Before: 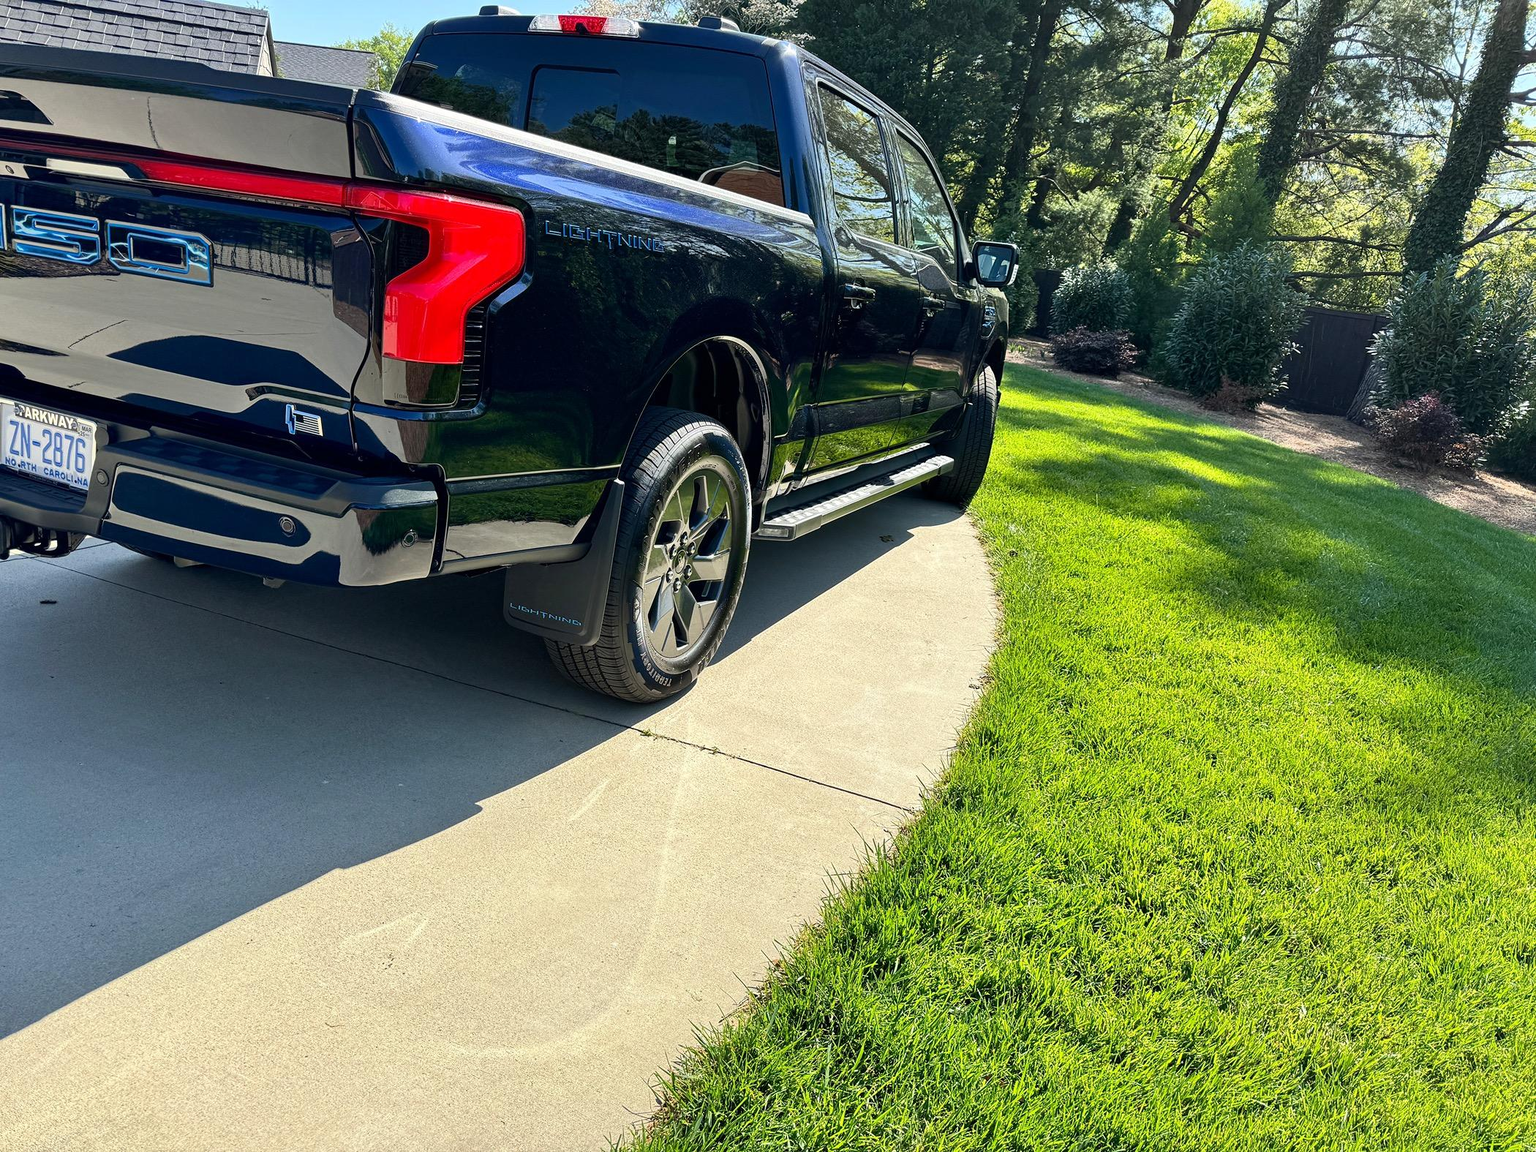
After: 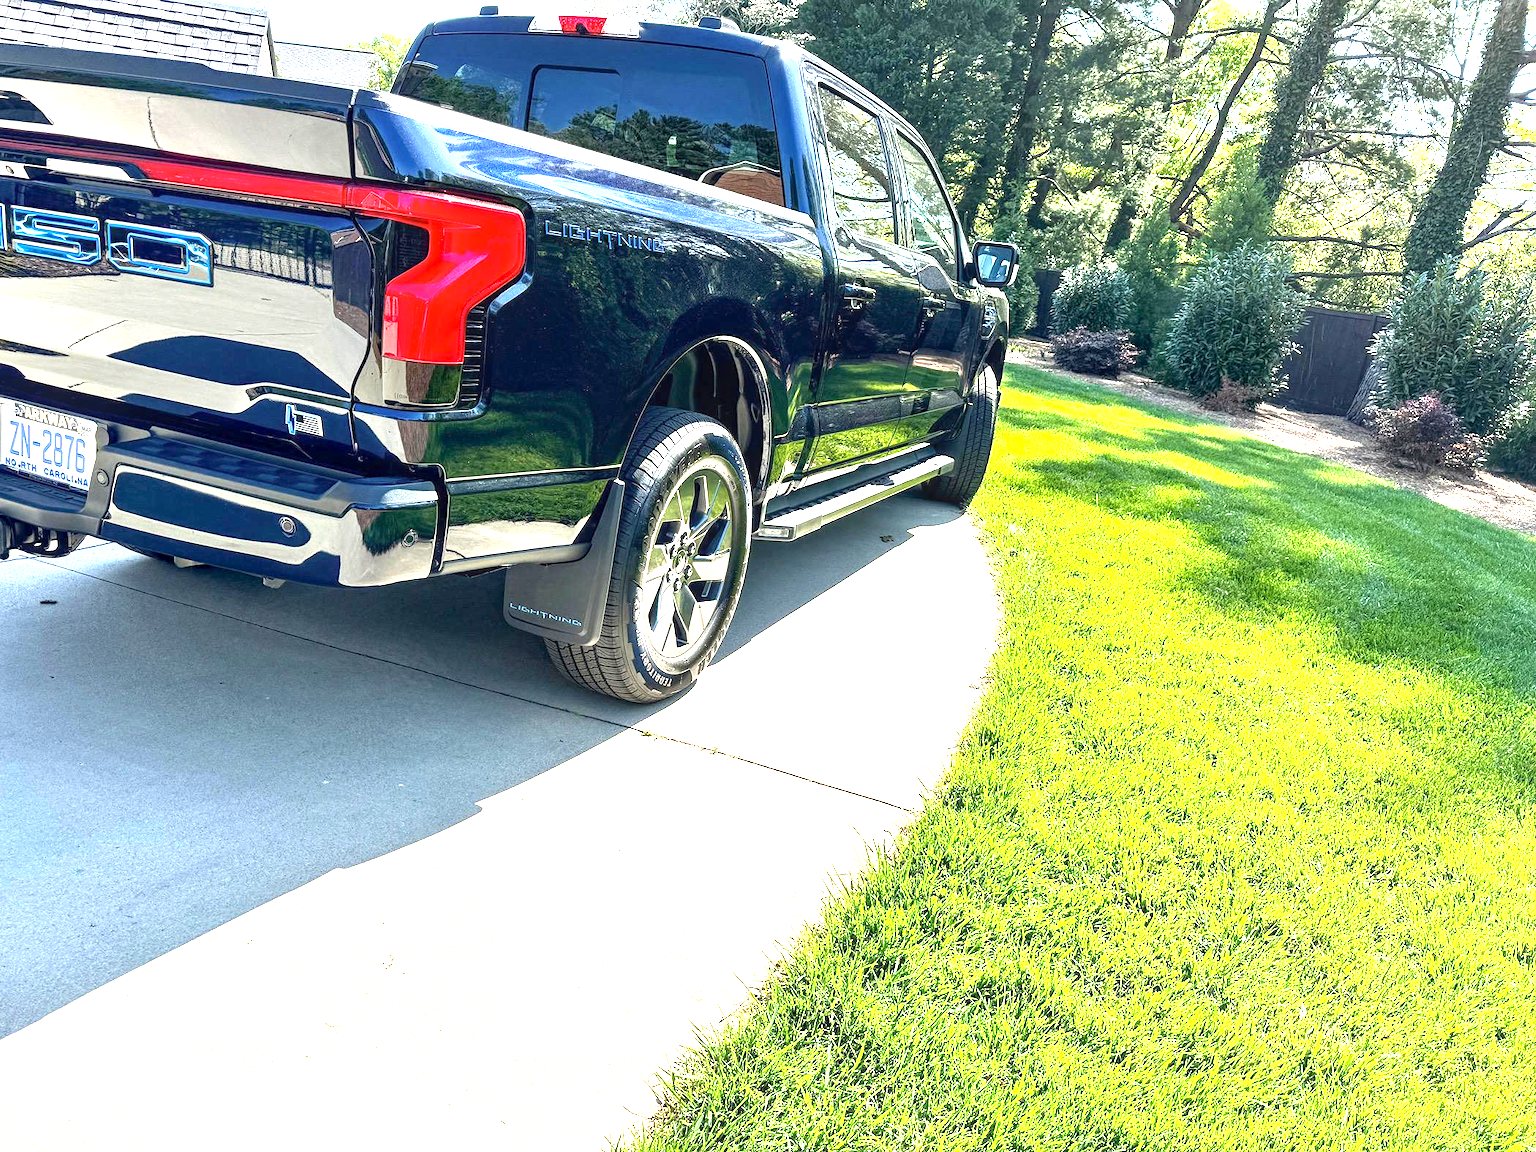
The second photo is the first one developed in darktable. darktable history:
exposure: black level correction 0.001, exposure 1.735 EV, compensate highlight preservation false
local contrast: detail 130%
